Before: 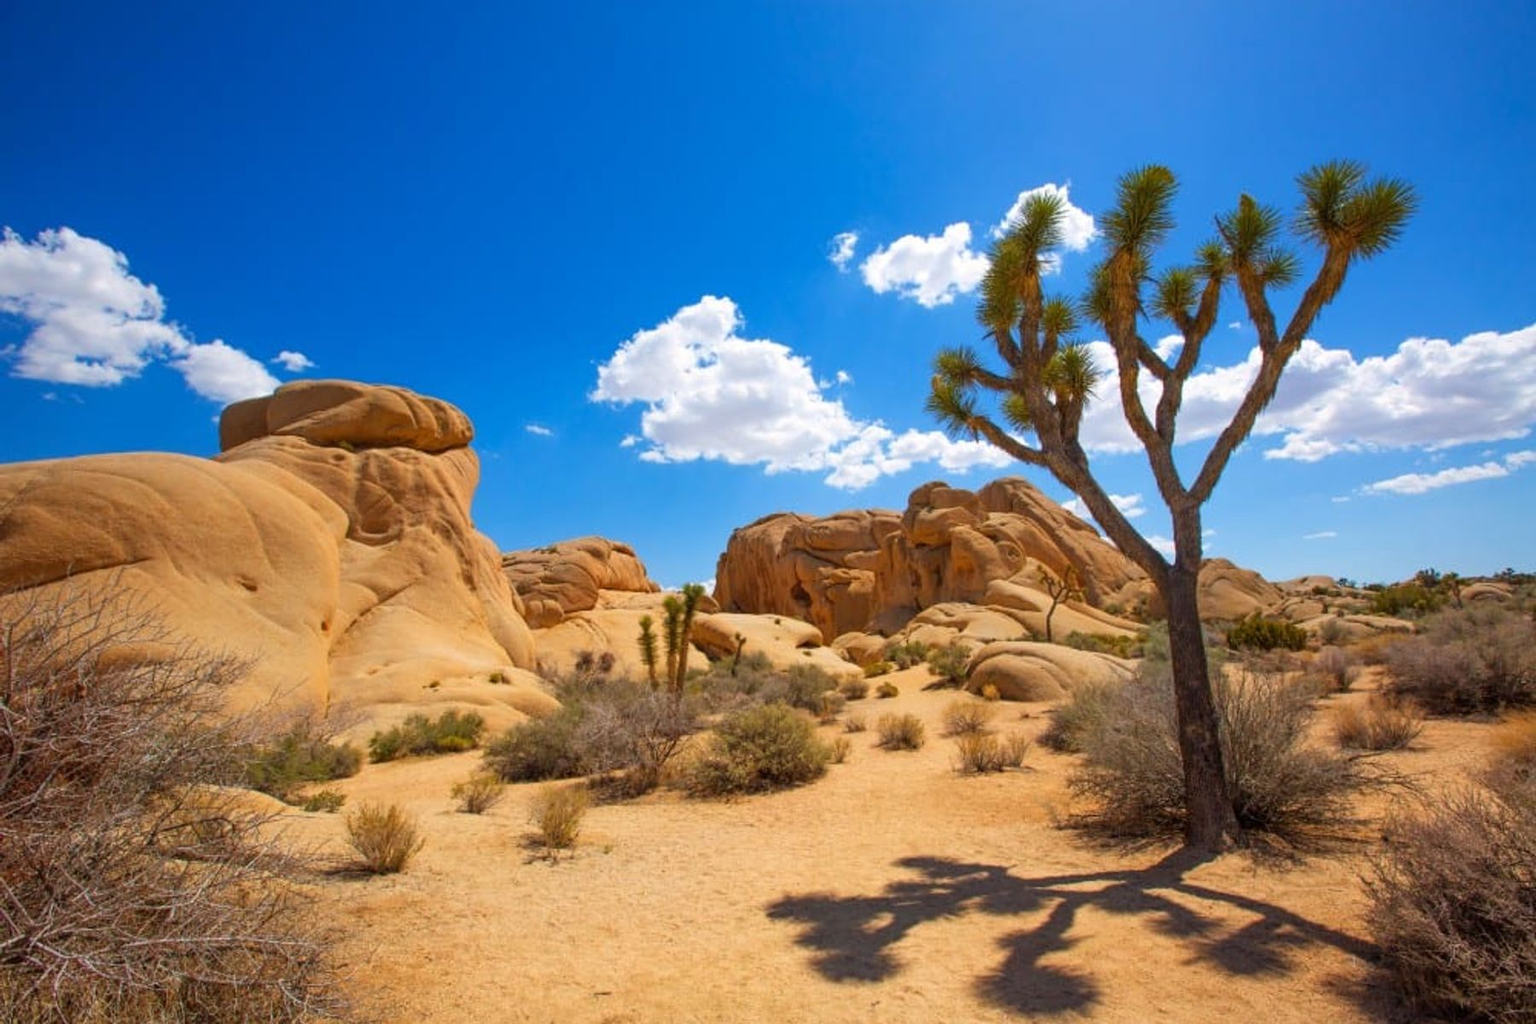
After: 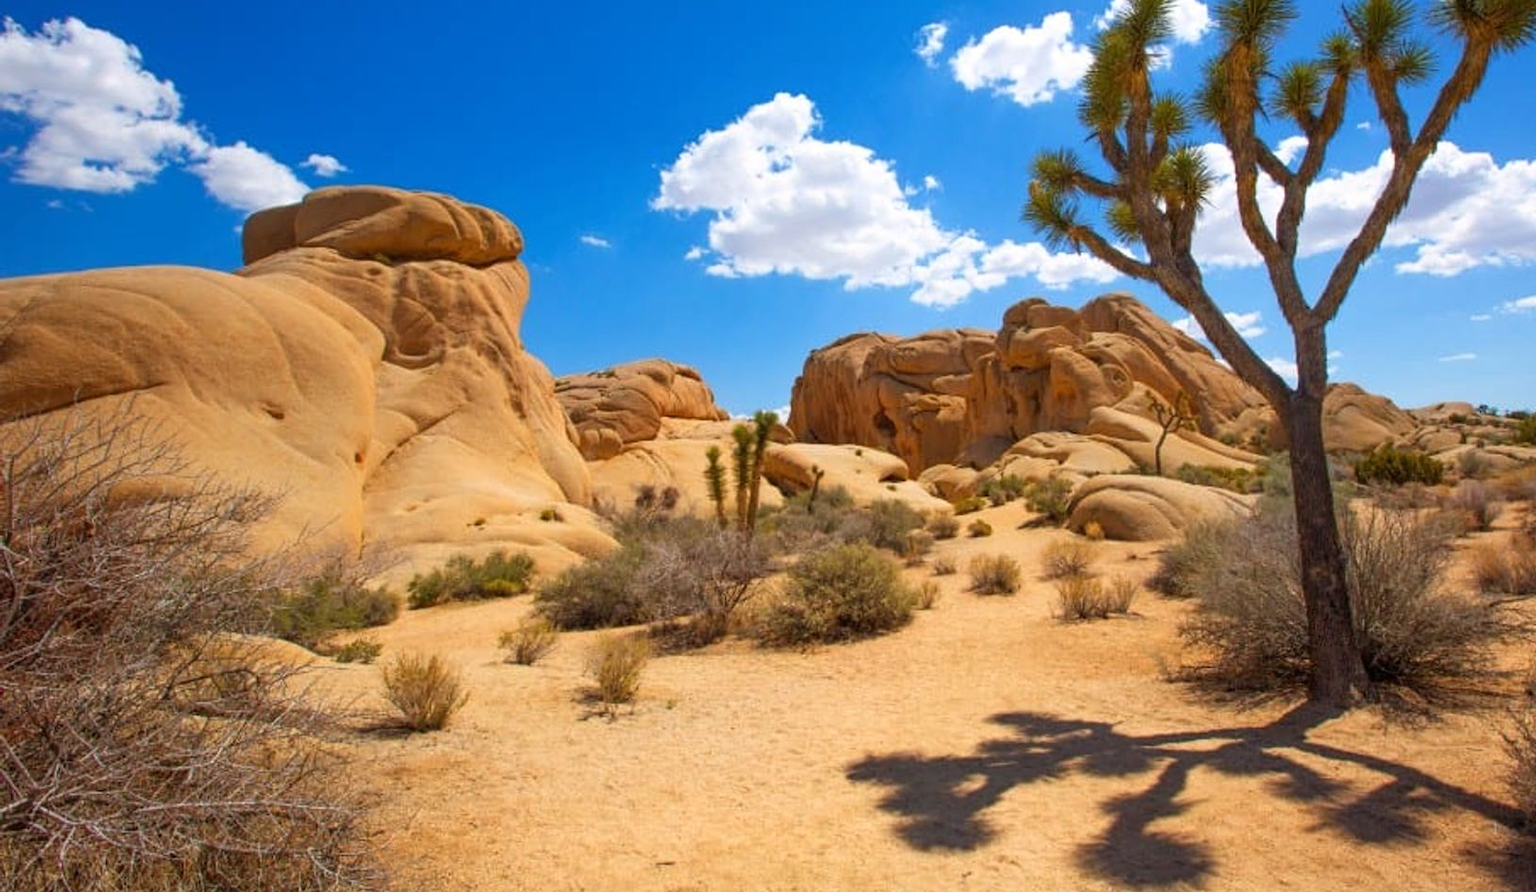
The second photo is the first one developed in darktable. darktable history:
crop: top 20.728%, right 9.409%, bottom 0.34%
shadows and highlights: shadows -1.89, highlights 40.41
